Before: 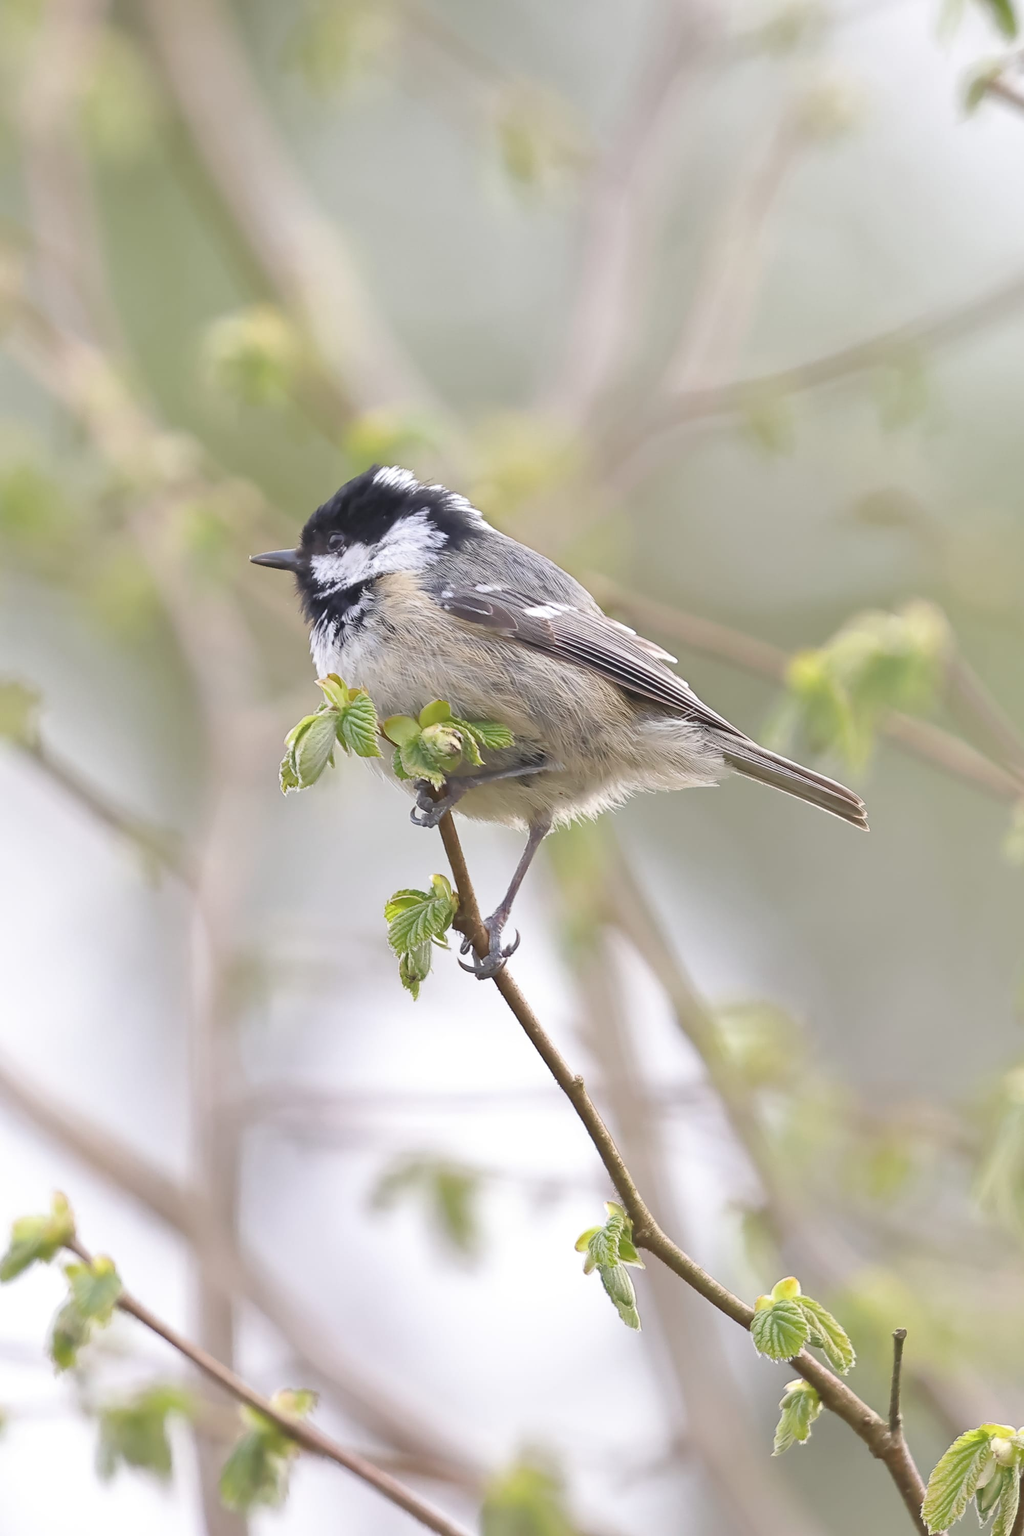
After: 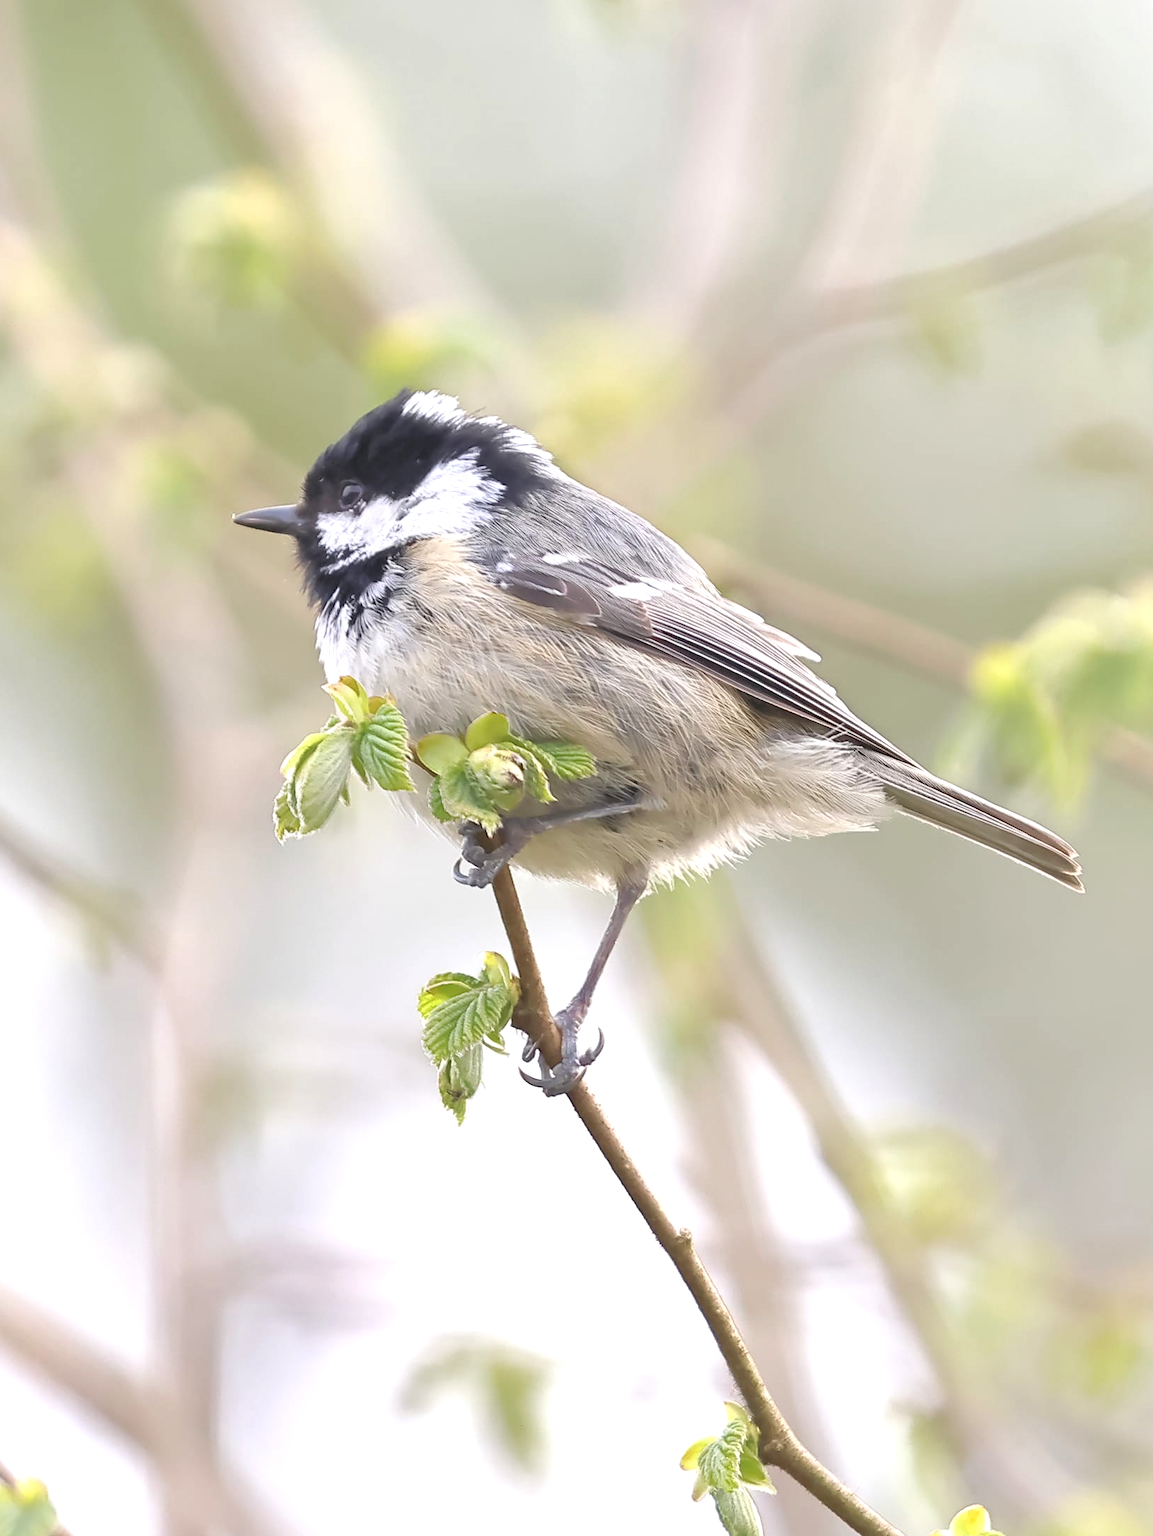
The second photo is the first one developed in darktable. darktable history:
crop: left 7.856%, top 11.836%, right 10.12%, bottom 15.387%
exposure: black level correction 0.001, exposure 0.5 EV, compensate exposure bias true, compensate highlight preservation false
